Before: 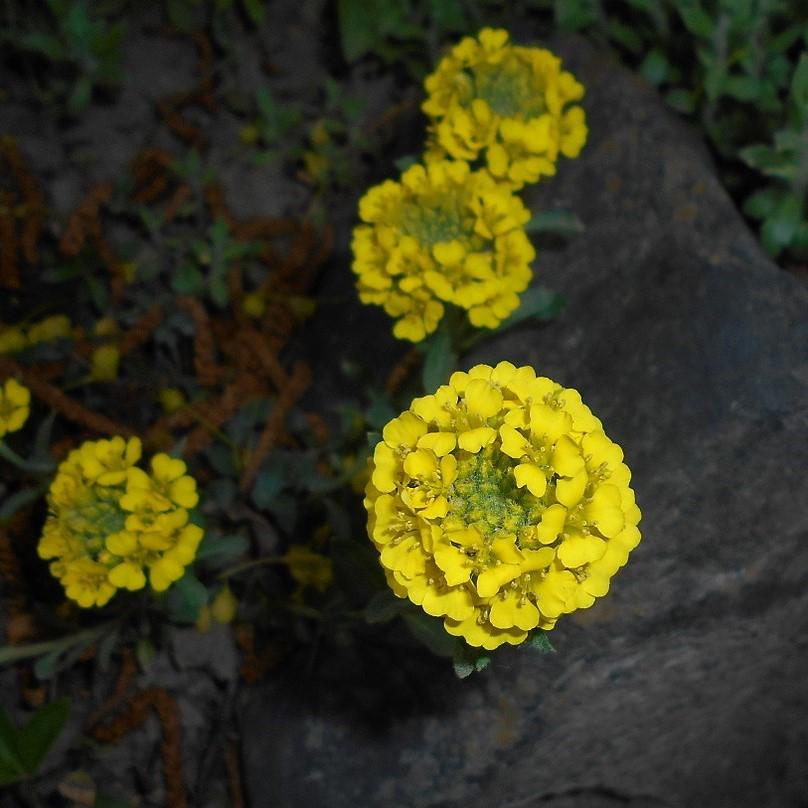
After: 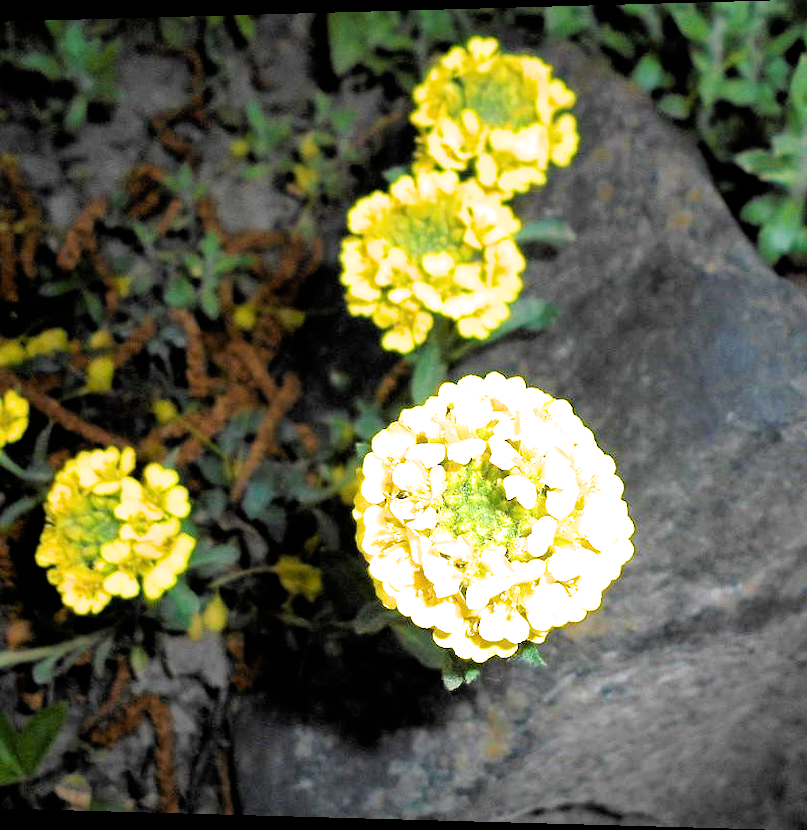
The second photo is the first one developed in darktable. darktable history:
exposure: exposure 2.25 EV, compensate highlight preservation false
rotate and perspective: lens shift (horizontal) -0.055, automatic cropping off
filmic rgb: black relative exposure -3.86 EV, white relative exposure 3.48 EV, hardness 2.63, contrast 1.103
